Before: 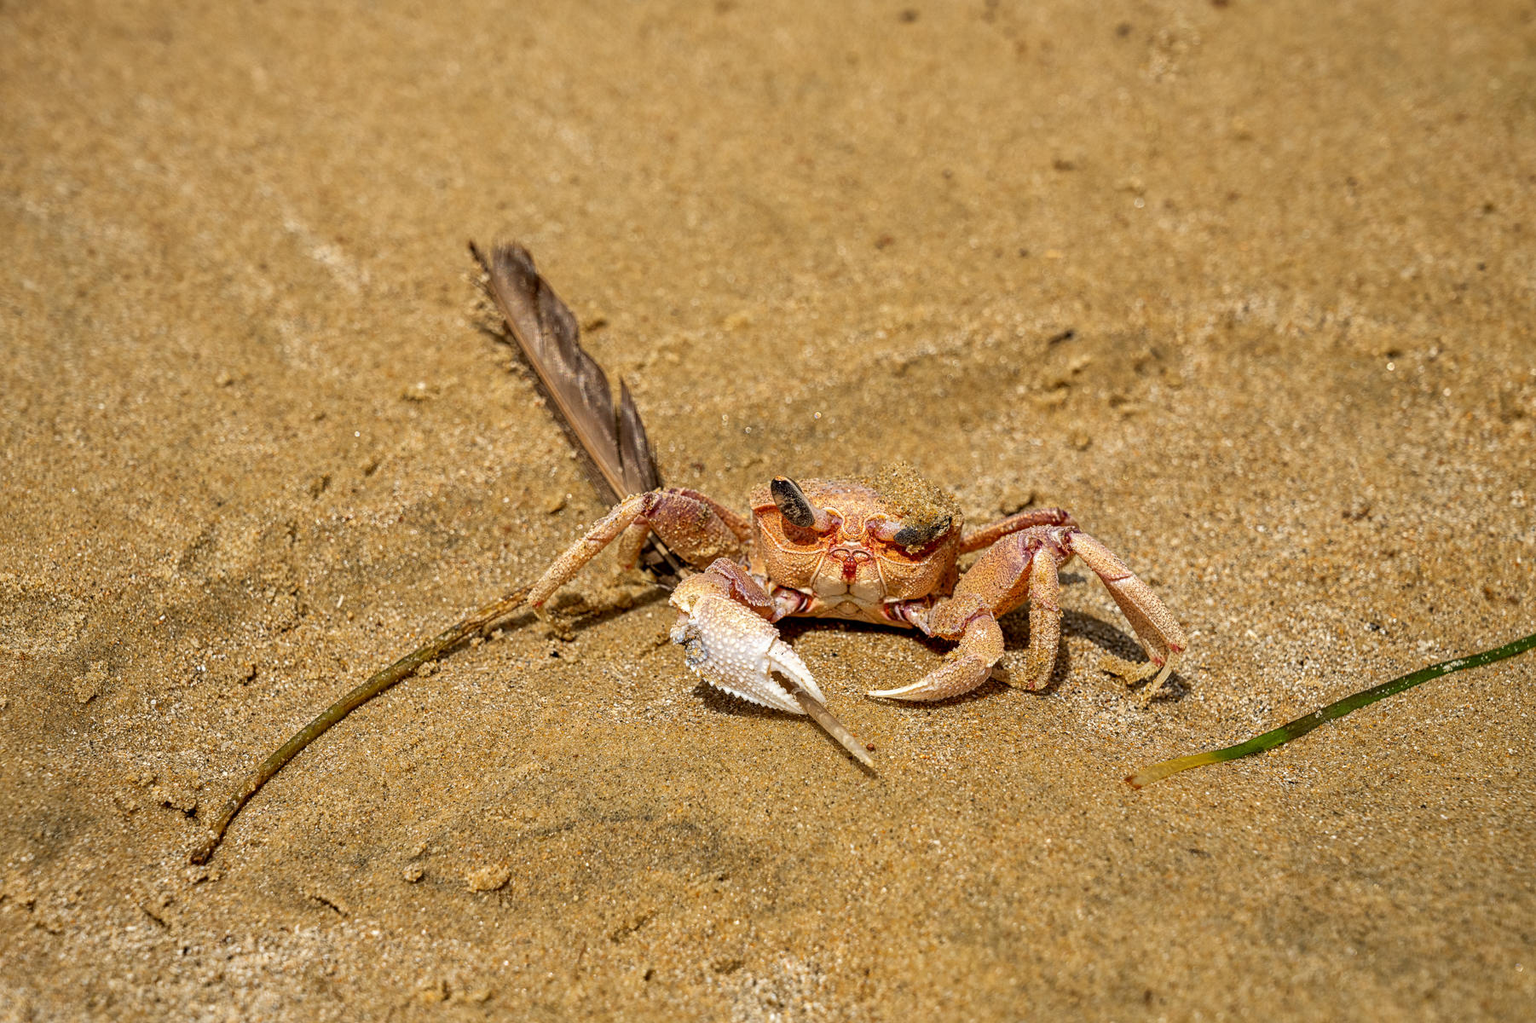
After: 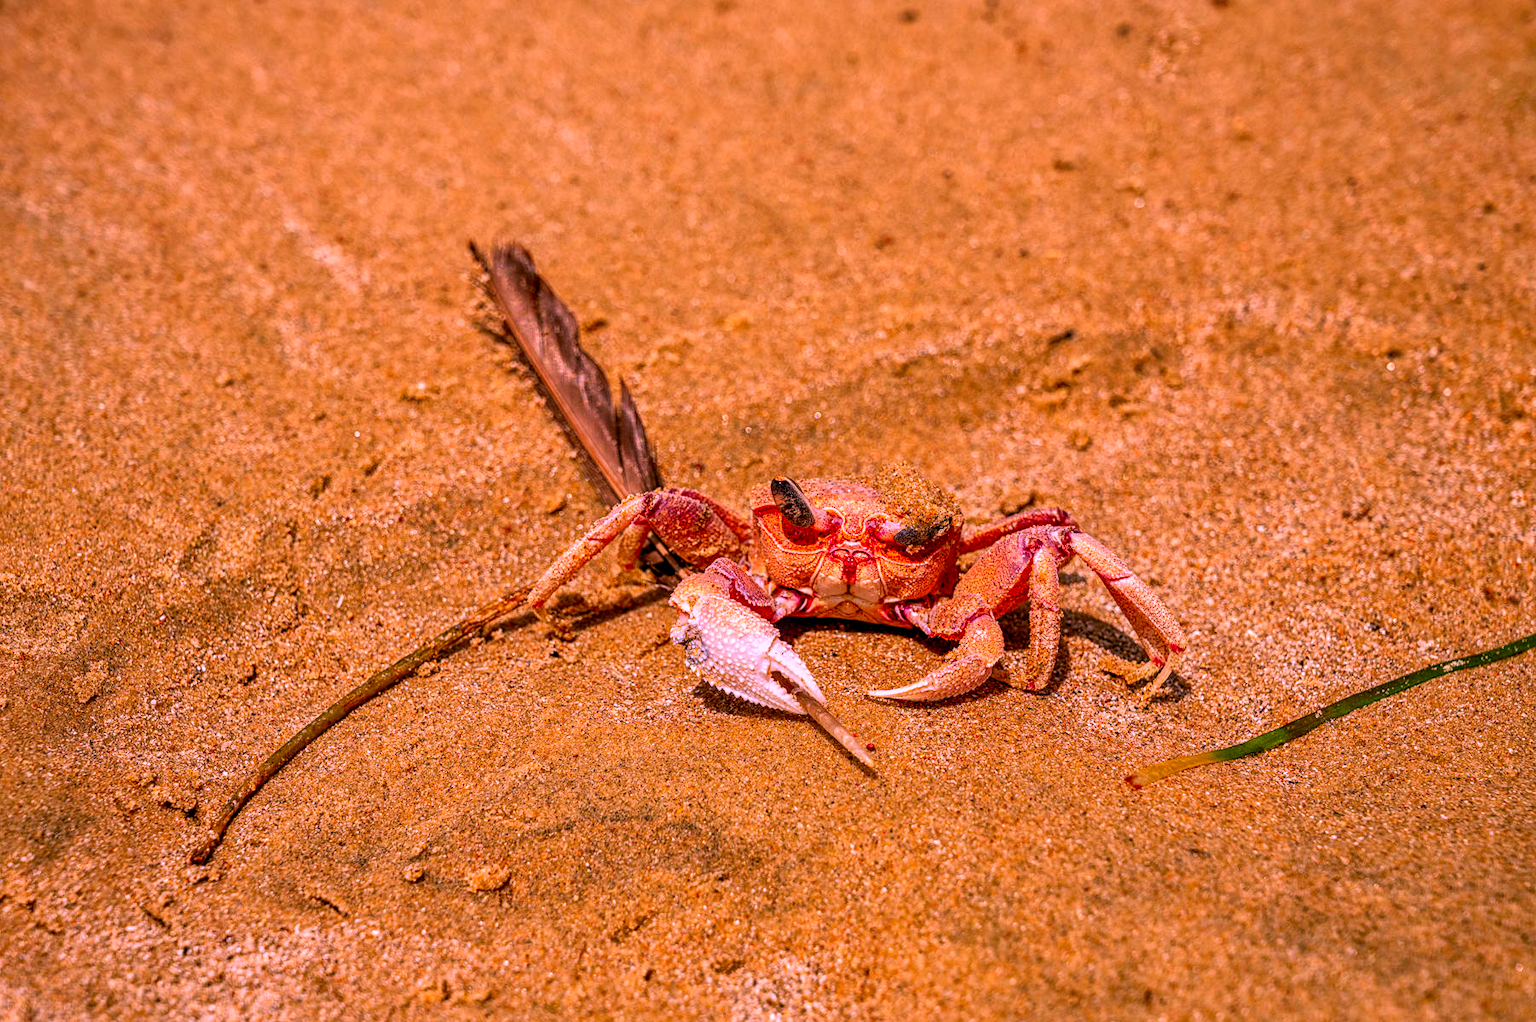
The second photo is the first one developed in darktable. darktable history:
local contrast: detail 130%
color correction: highlights a* 19.5, highlights b* -11.53, saturation 1.69
